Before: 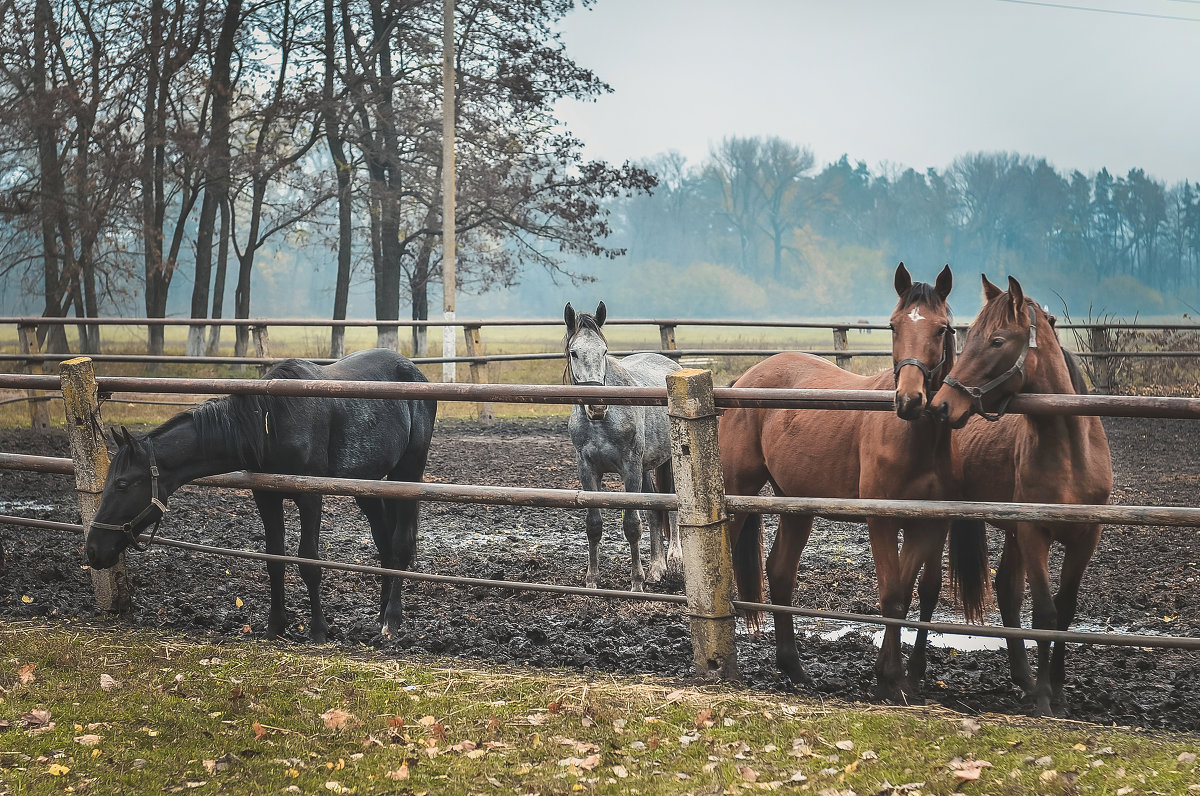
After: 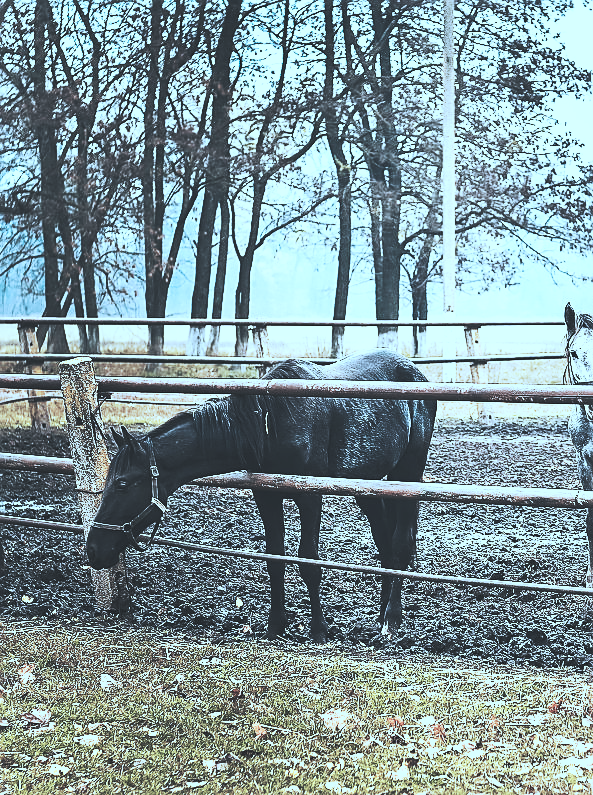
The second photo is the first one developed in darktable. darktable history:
crop and rotate: left 0.021%, top 0%, right 50.483%
sharpen: on, module defaults
color correction: highlights a* -9.16, highlights b* -23.19
contrast brightness saturation: contrast 0.105, saturation -0.364
base curve: curves: ch0 [(0, 0.015) (0.085, 0.116) (0.134, 0.298) (0.19, 0.545) (0.296, 0.764) (0.599, 0.982) (1, 1)], preserve colors none
